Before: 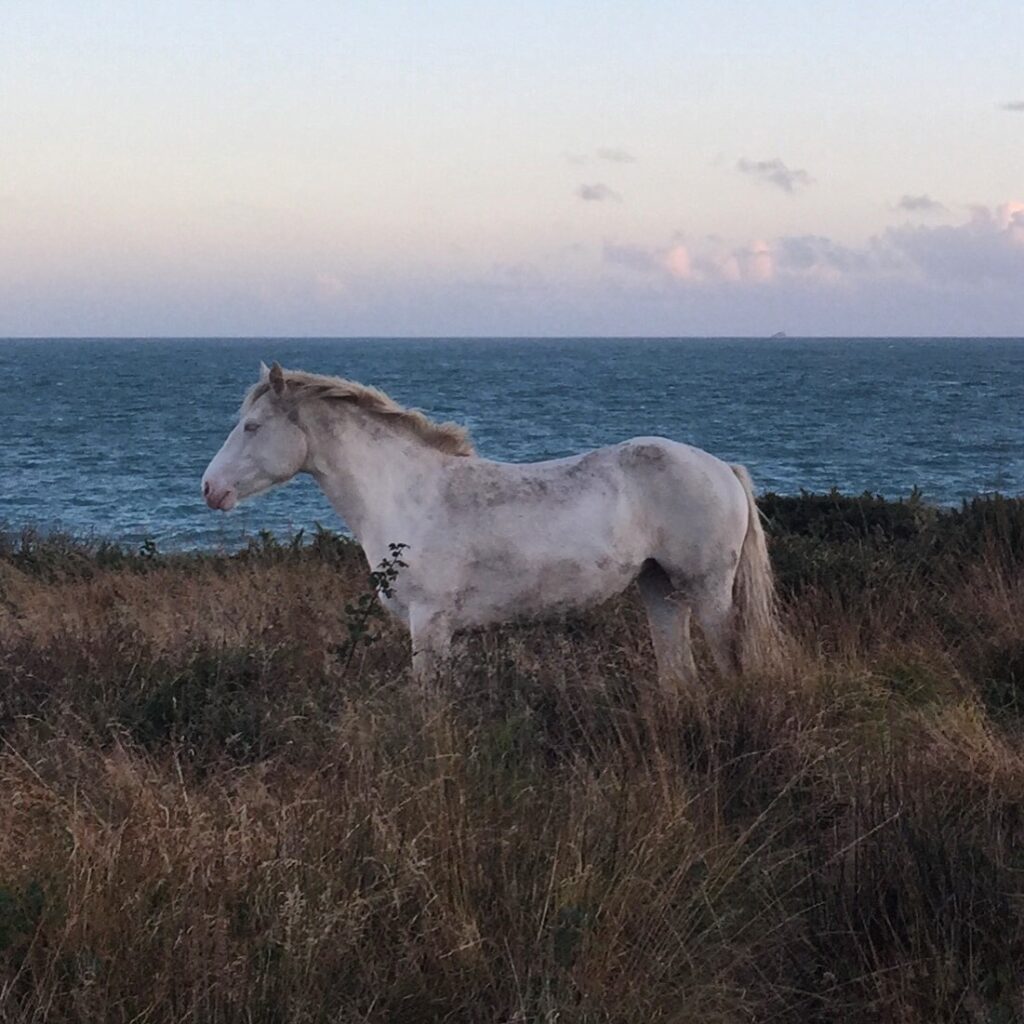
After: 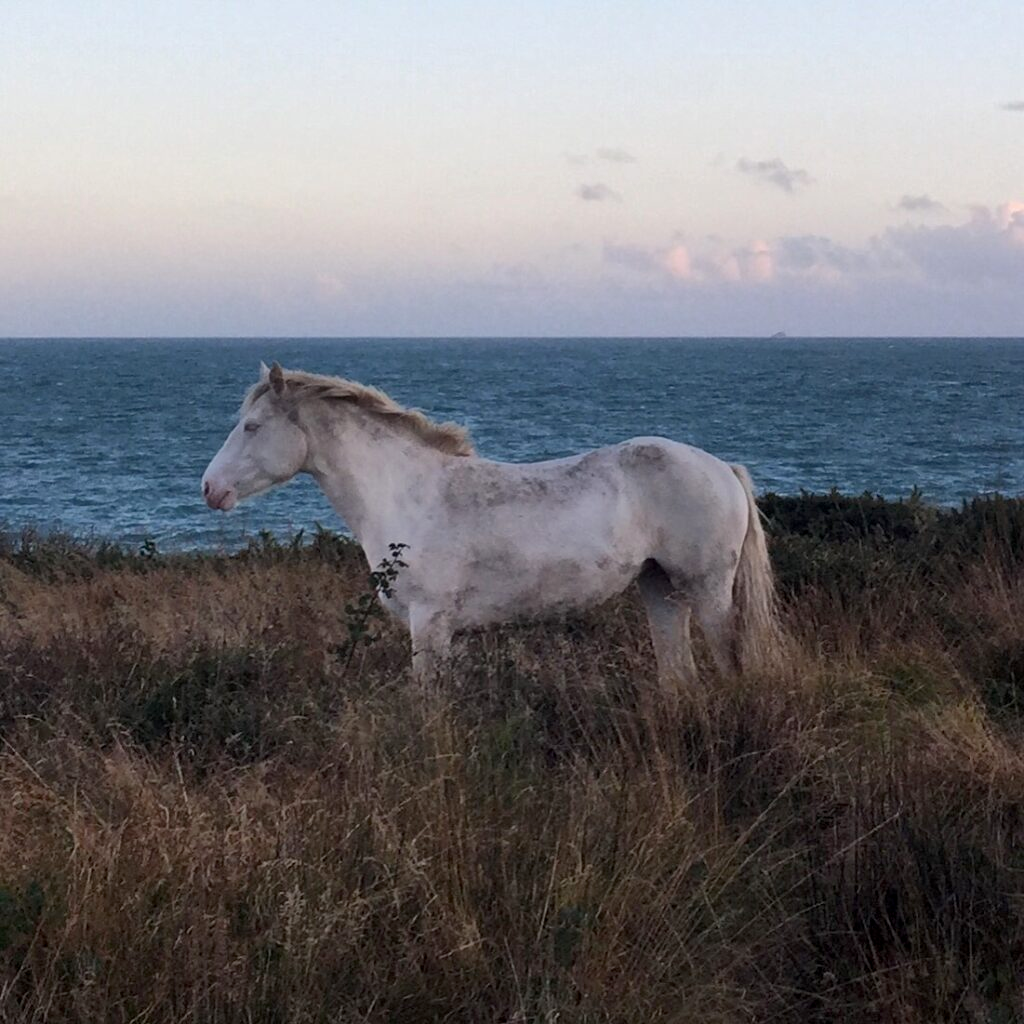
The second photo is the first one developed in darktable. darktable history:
tone equalizer: edges refinement/feathering 500, mask exposure compensation -1.57 EV, preserve details no
exposure: black level correction 0.004, exposure 0.016 EV, compensate highlight preservation false
